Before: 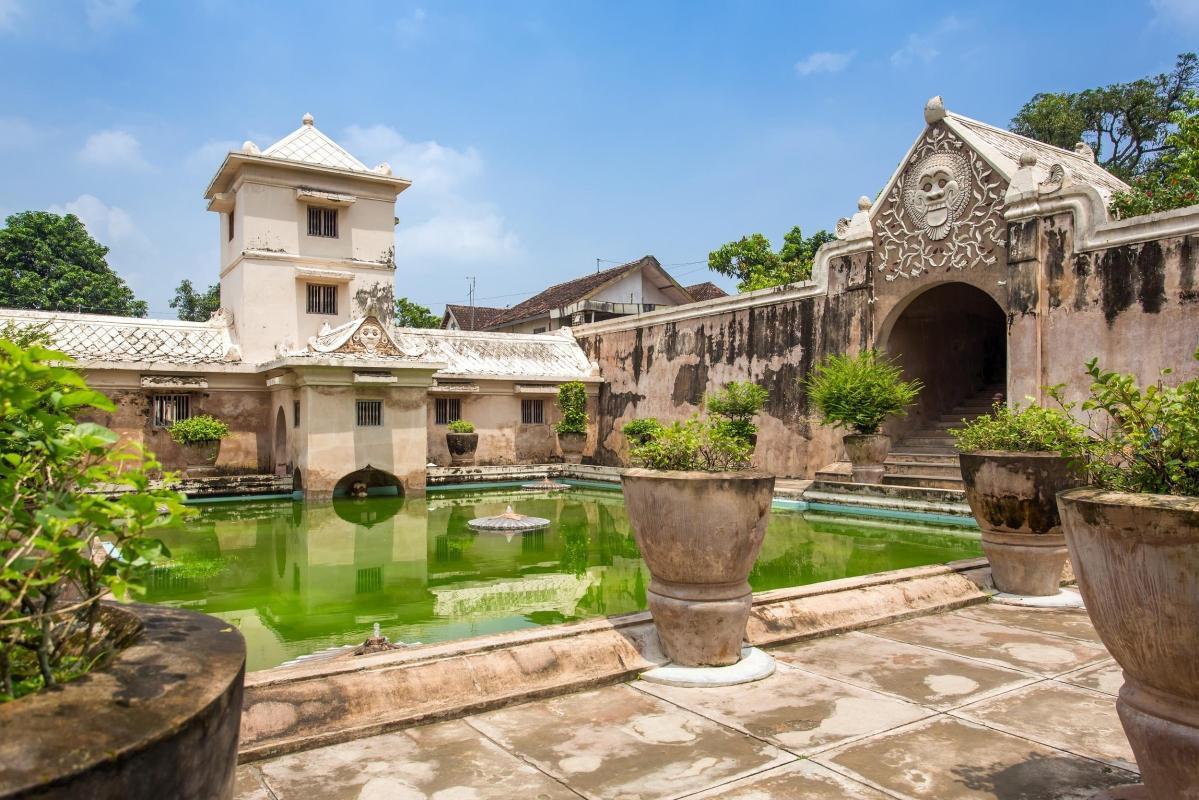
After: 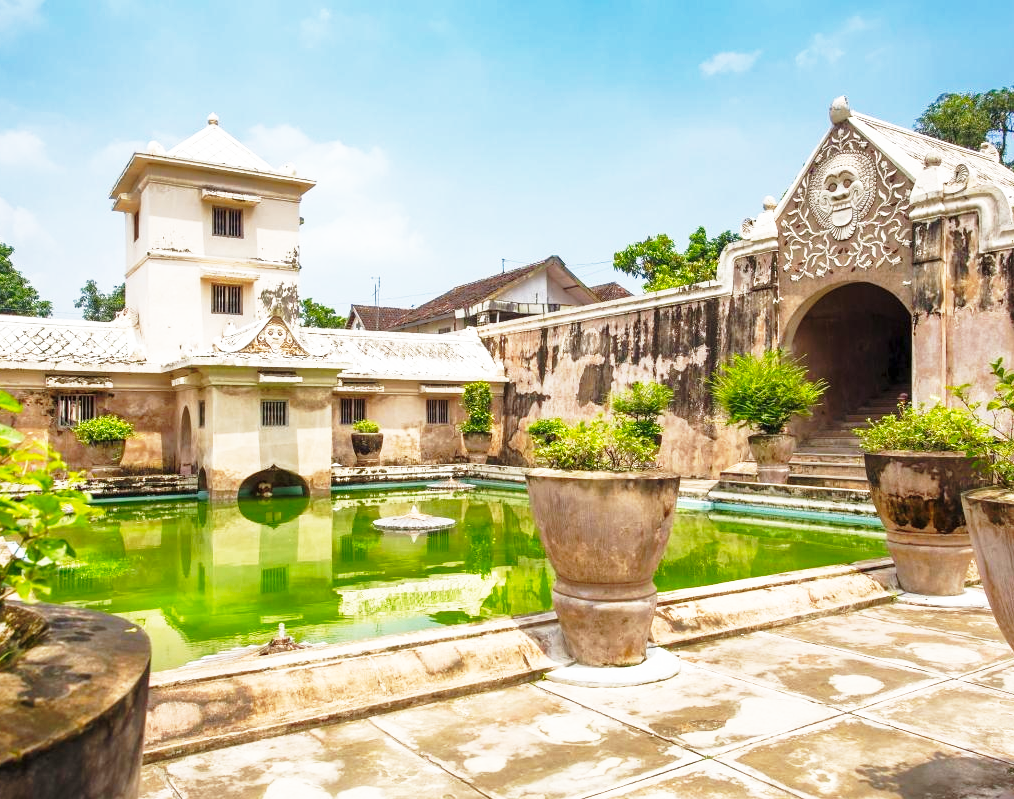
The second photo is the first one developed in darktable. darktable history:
crop: left 7.96%, right 7.456%
base curve: curves: ch0 [(0, 0) (0.026, 0.03) (0.109, 0.232) (0.351, 0.748) (0.669, 0.968) (1, 1)], preserve colors none
shadows and highlights: on, module defaults
